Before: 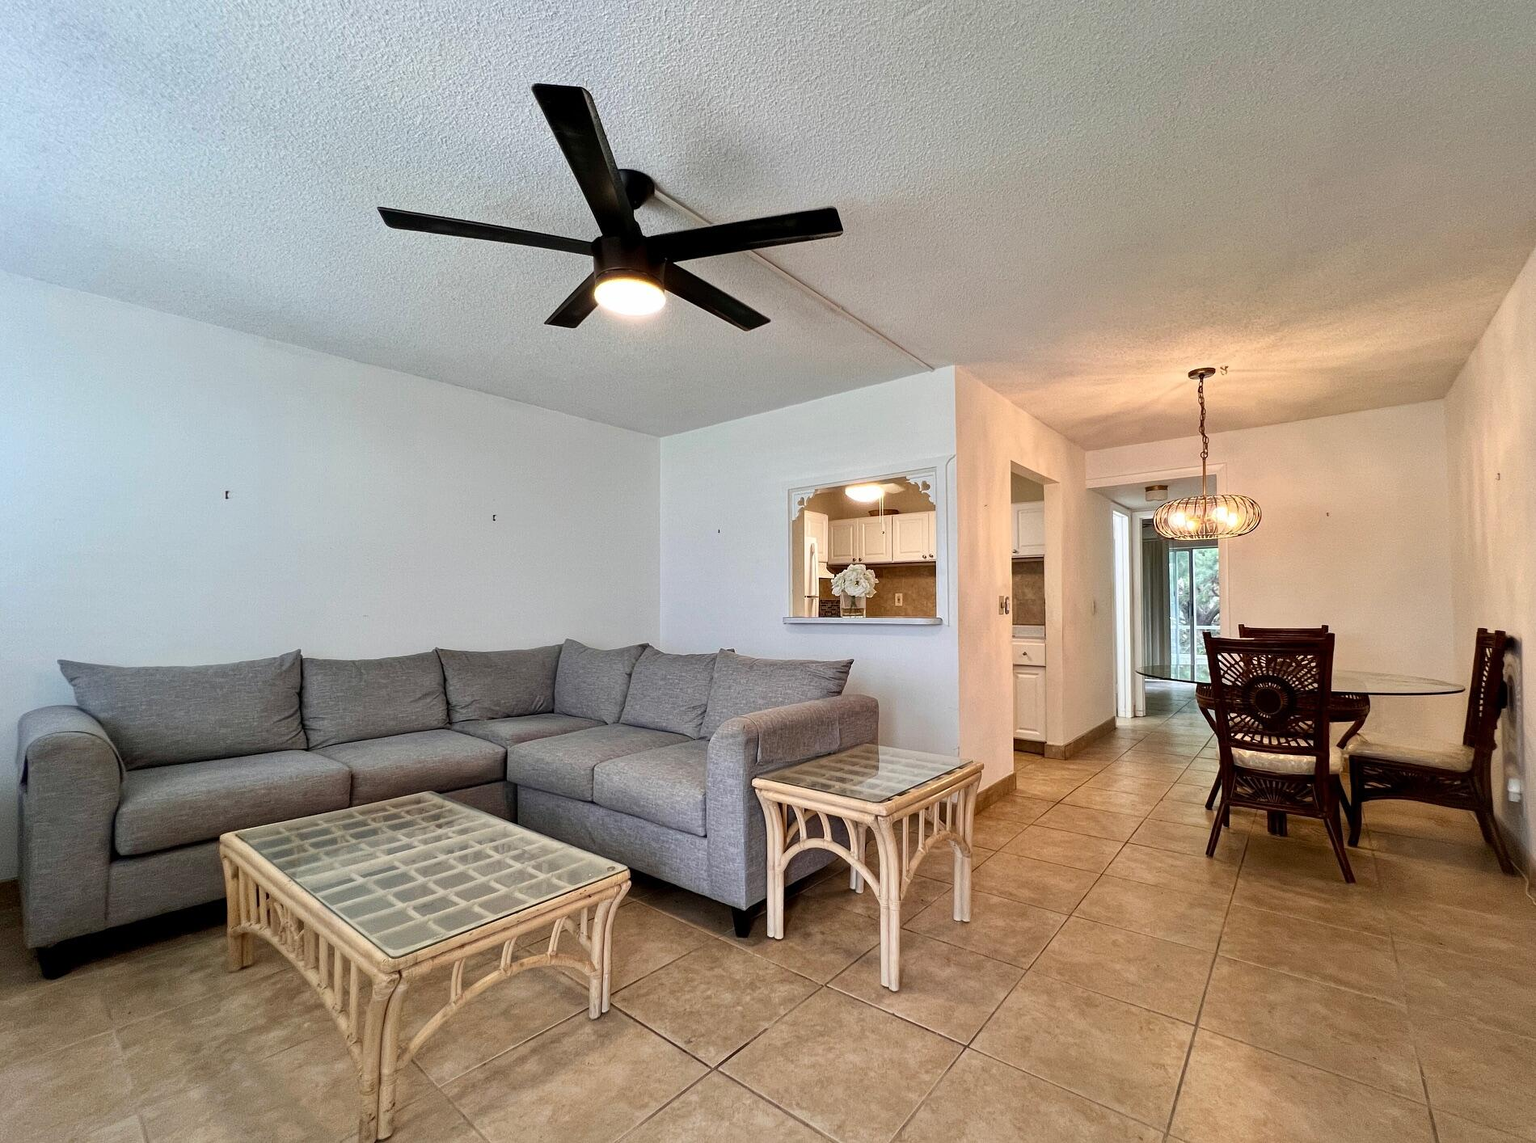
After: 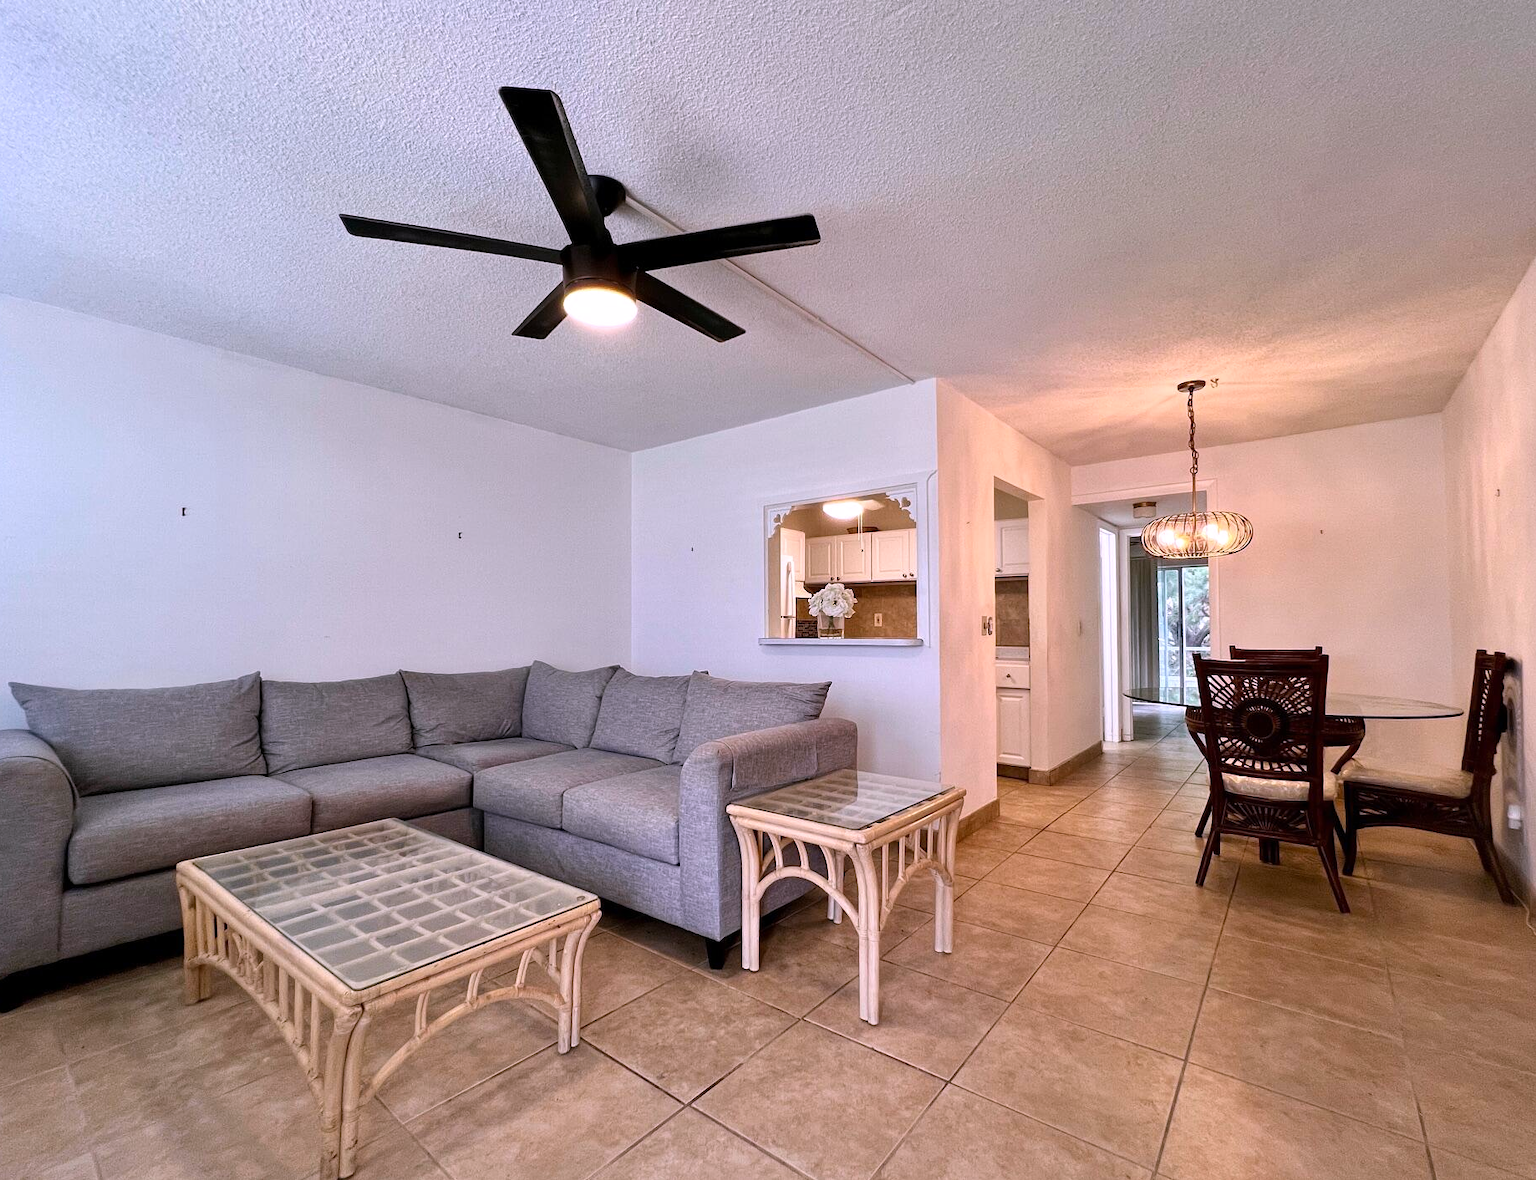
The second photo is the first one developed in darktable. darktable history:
white balance: red 1.066, blue 1.119
crop and rotate: left 3.238%
